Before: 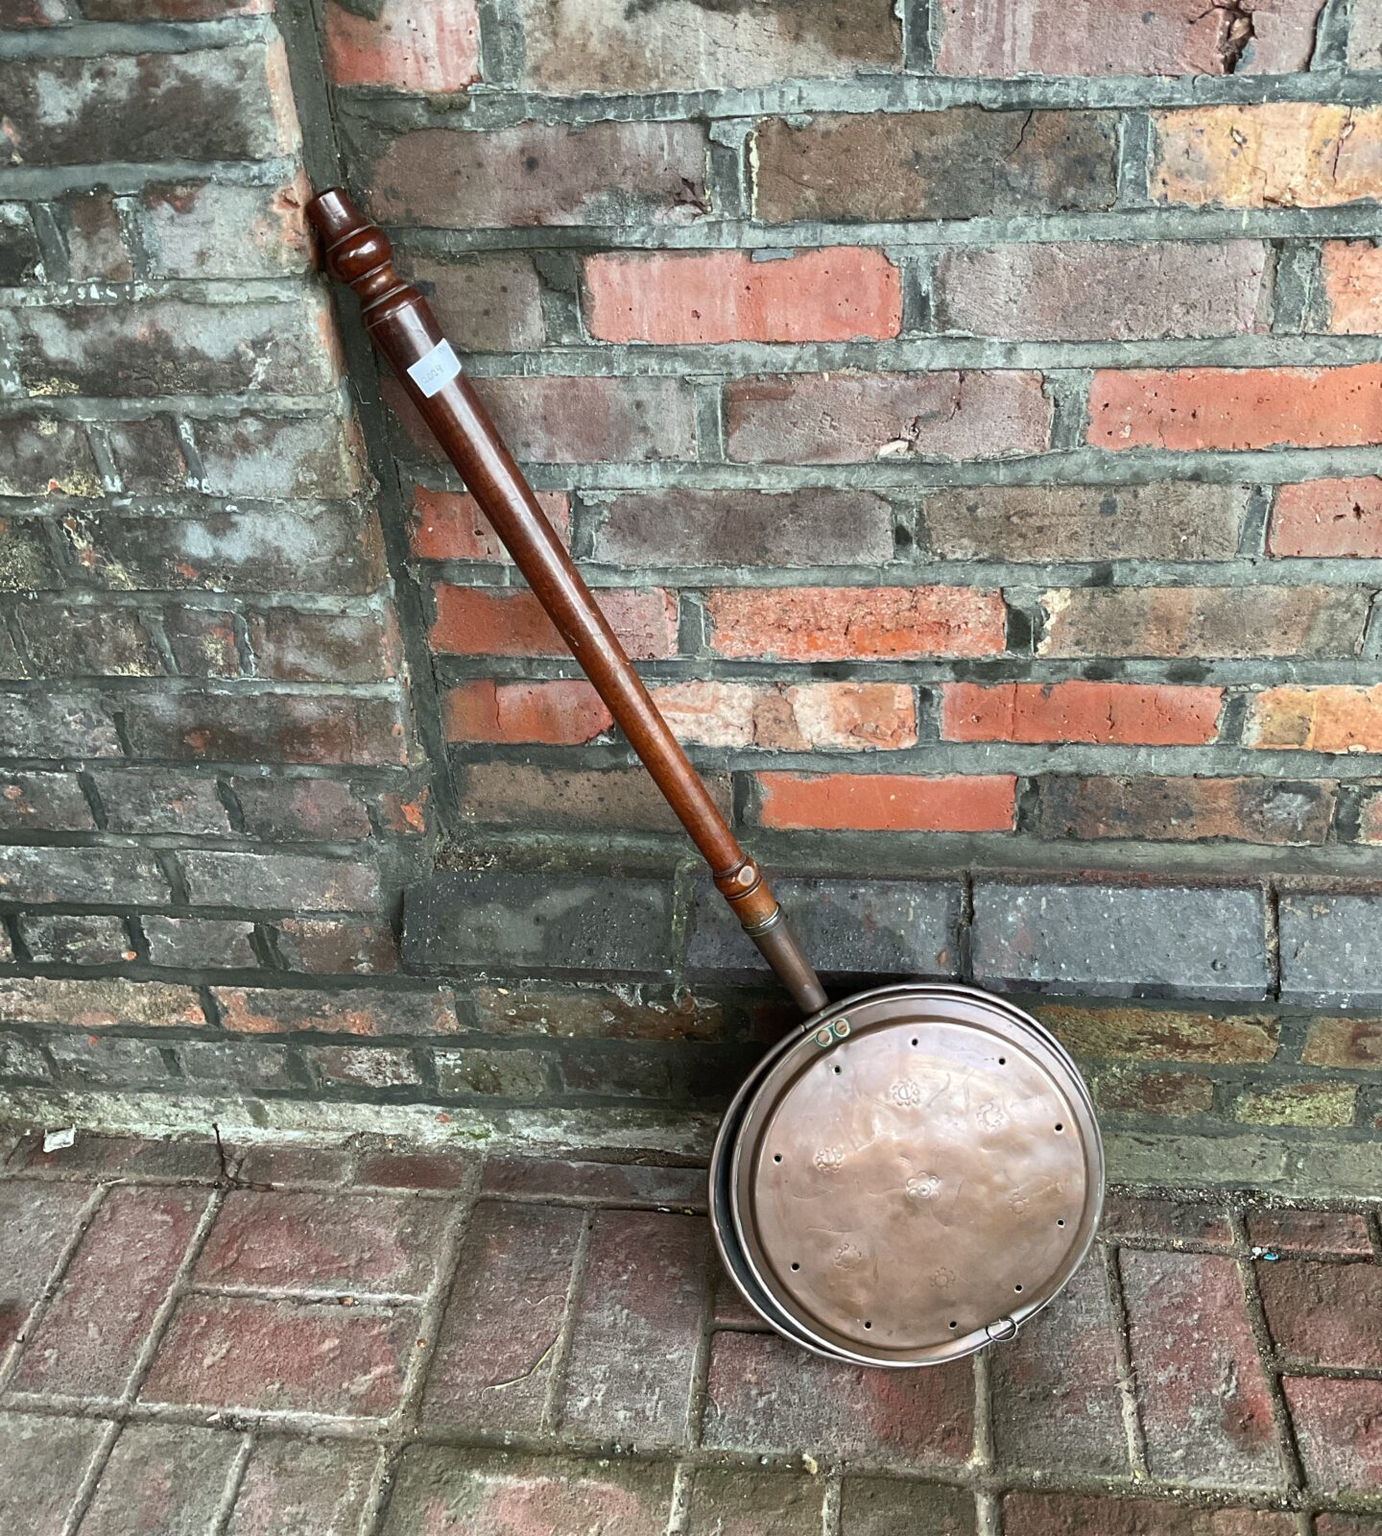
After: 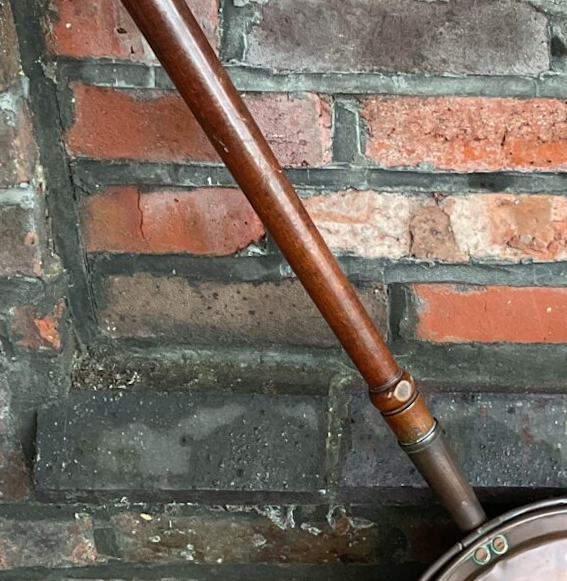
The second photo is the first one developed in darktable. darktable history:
crop: left 30%, top 30%, right 30%, bottom 30%
rotate and perspective: rotation -0.013°, lens shift (vertical) -0.027, lens shift (horizontal) 0.178, crop left 0.016, crop right 0.989, crop top 0.082, crop bottom 0.918
